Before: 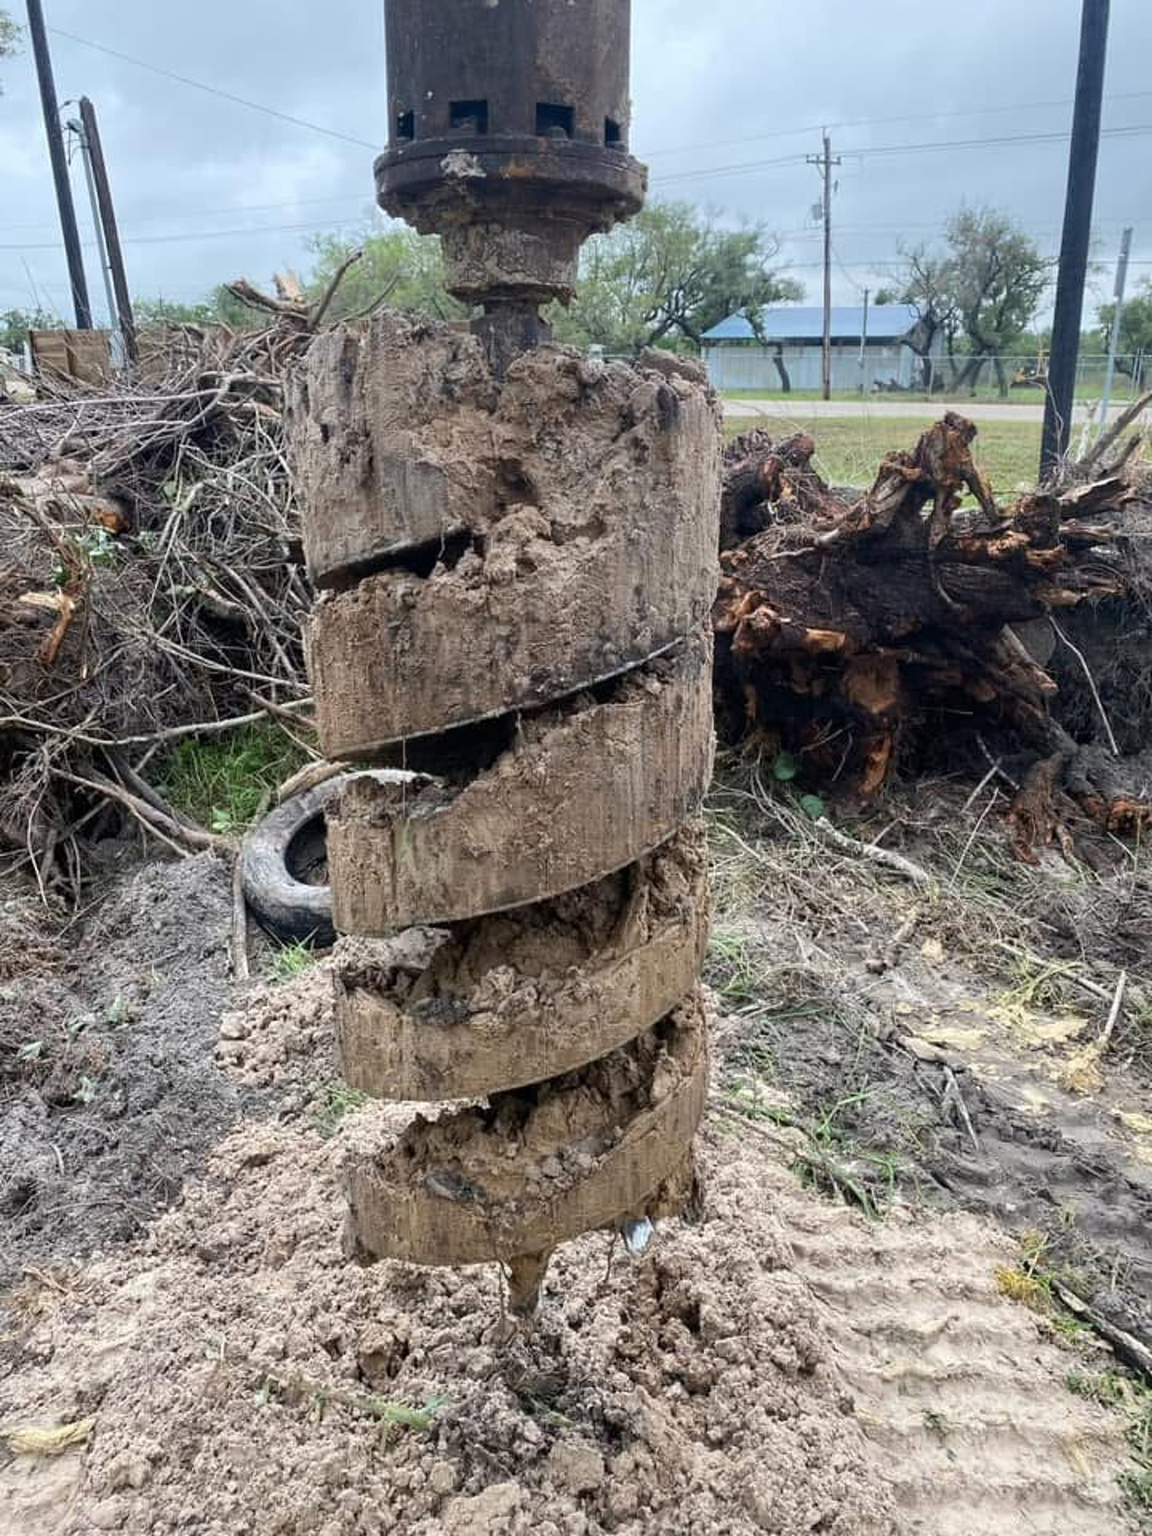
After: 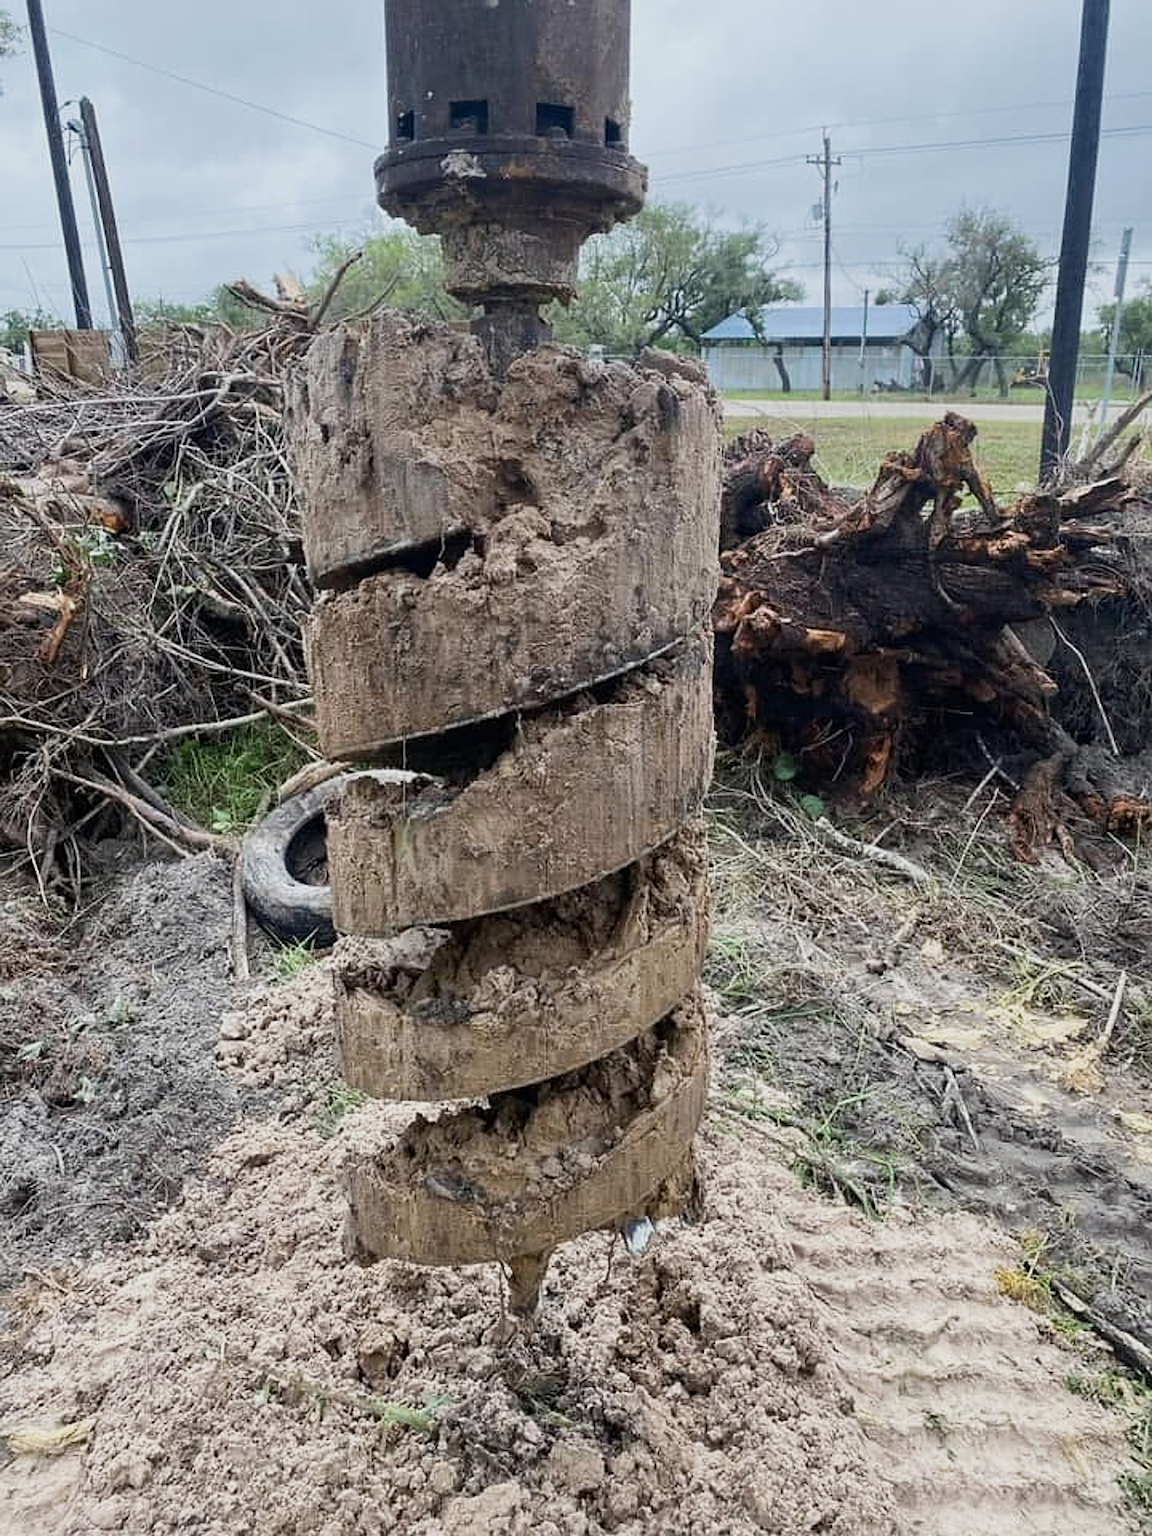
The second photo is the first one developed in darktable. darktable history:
sigmoid: contrast 1.22, skew 0.65
sharpen: on, module defaults
tone equalizer: on, module defaults
